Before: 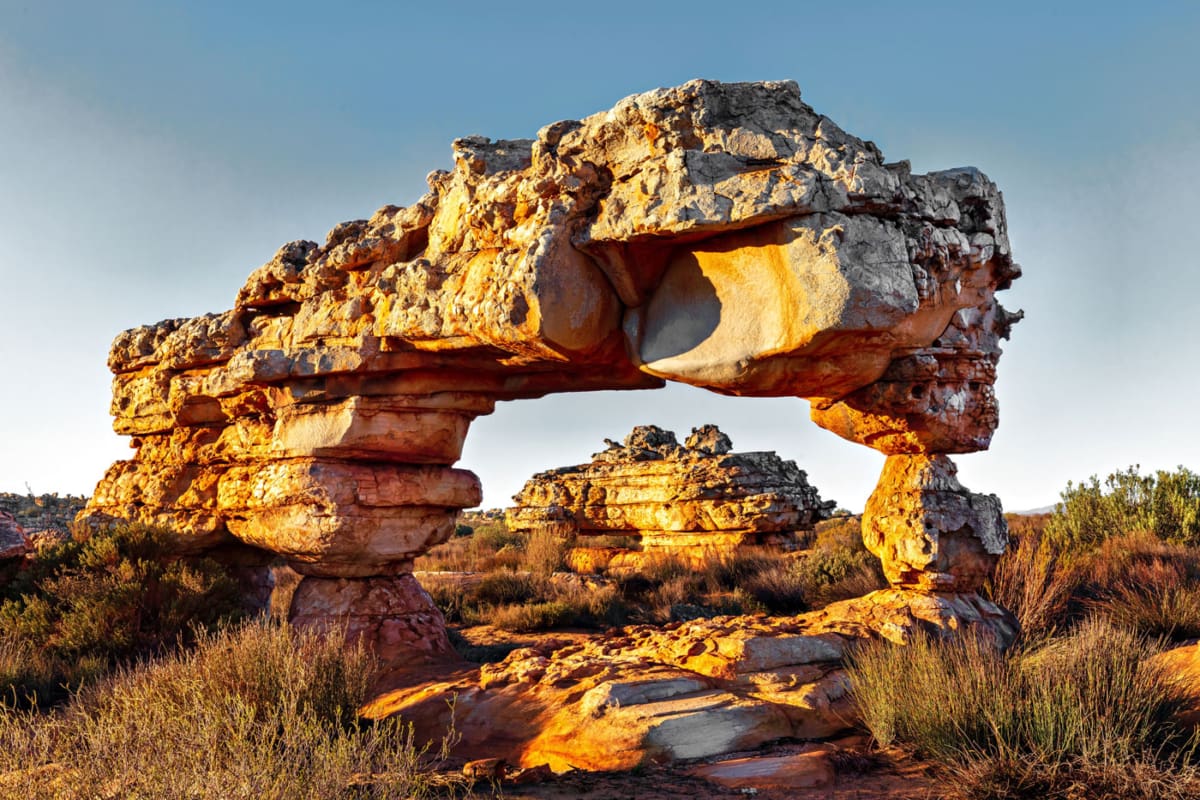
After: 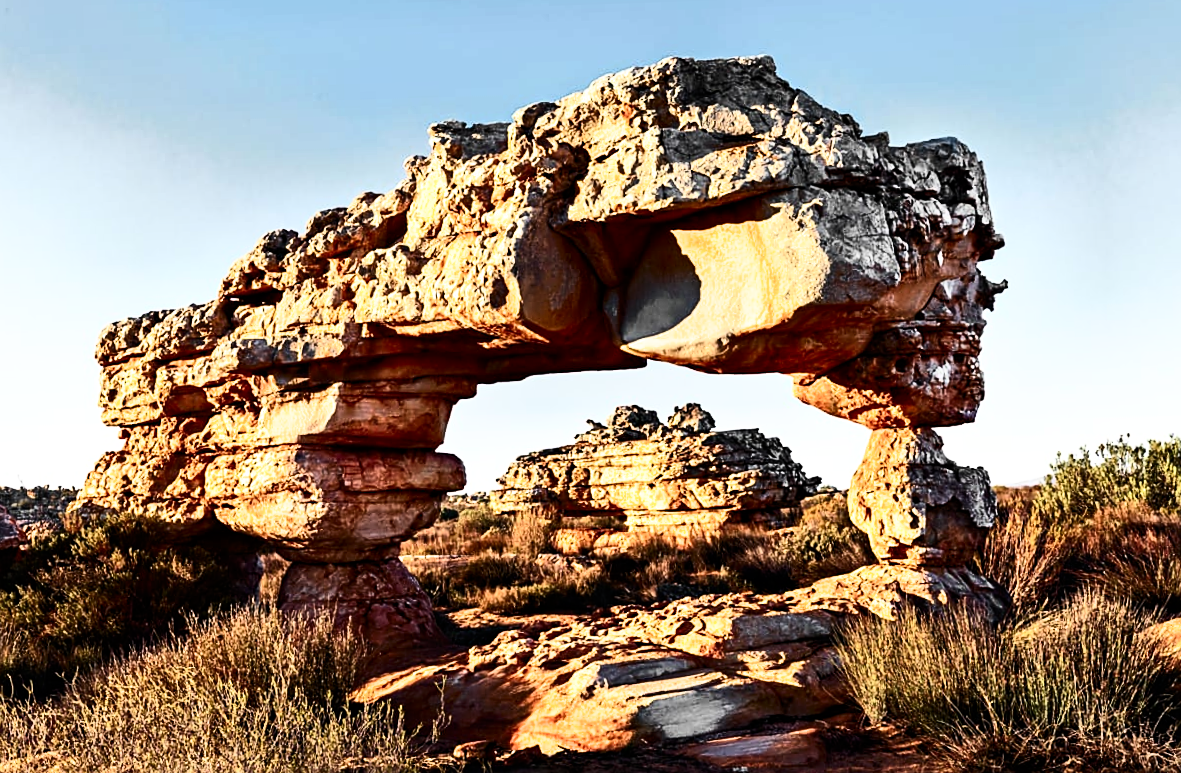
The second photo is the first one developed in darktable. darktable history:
rotate and perspective: rotation -1.32°, lens shift (horizontal) -0.031, crop left 0.015, crop right 0.985, crop top 0.047, crop bottom 0.982
sharpen: on, module defaults
contrast brightness saturation: contrast 0.39, brightness 0.1
filmic rgb: white relative exposure 2.45 EV, hardness 6.33
